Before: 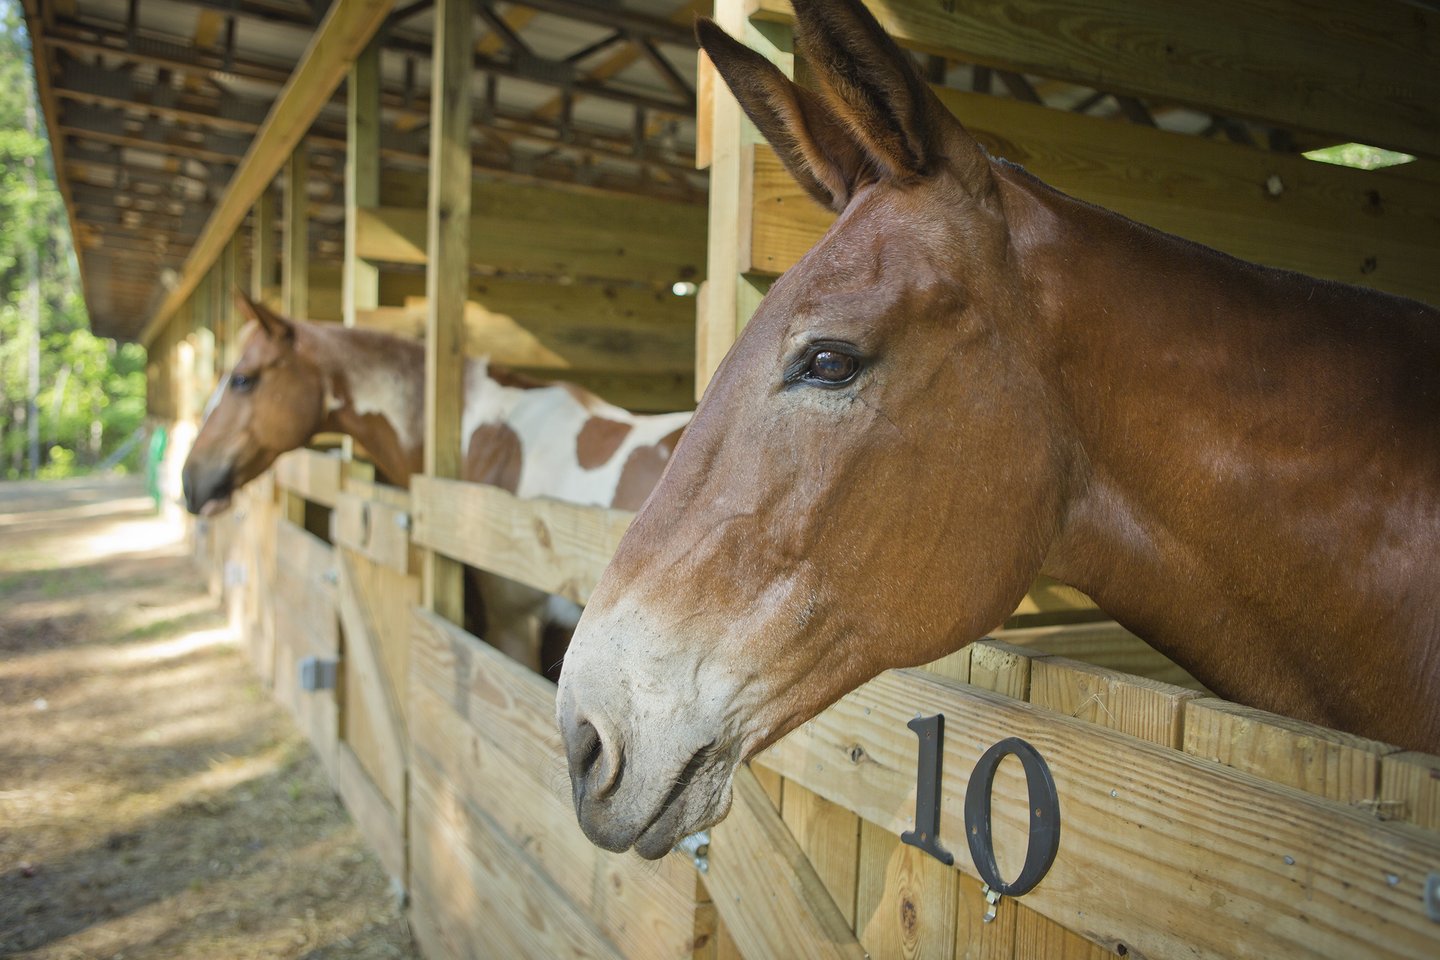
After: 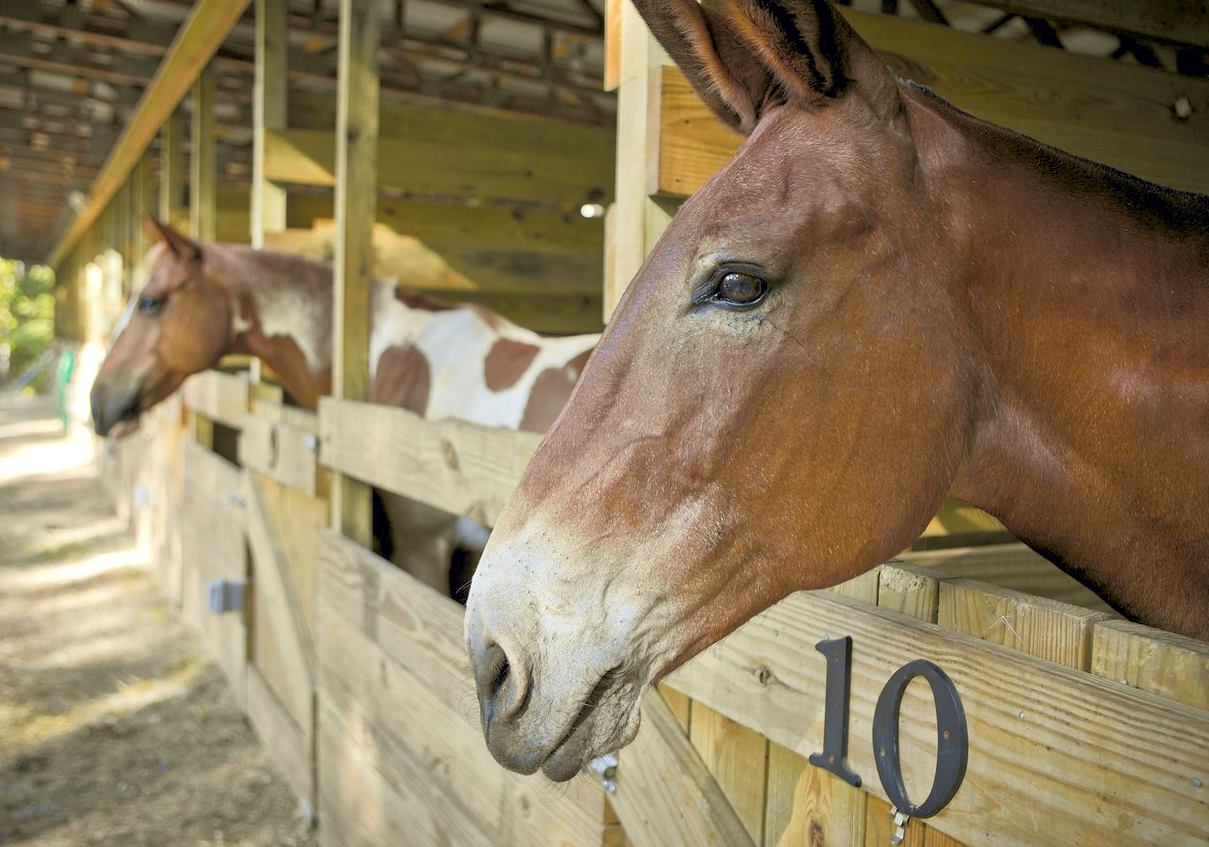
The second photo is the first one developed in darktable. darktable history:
crop: left 6.446%, top 8.188%, right 9.538%, bottom 3.548%
tone curve: curves: ch0 [(0, 0) (0.15, 0.17) (0.452, 0.437) (0.611, 0.588) (0.751, 0.749) (1, 1)]; ch1 [(0, 0) (0.325, 0.327) (0.412, 0.45) (0.453, 0.484) (0.5, 0.499) (0.541, 0.55) (0.617, 0.612) (0.695, 0.697) (1, 1)]; ch2 [(0, 0) (0.386, 0.397) (0.452, 0.459) (0.505, 0.498) (0.524, 0.547) (0.574, 0.566) (0.633, 0.641) (1, 1)], color space Lab, independent channels, preserve colors none
rgb levels: levels [[0.013, 0.434, 0.89], [0, 0.5, 1], [0, 0.5, 1]]
